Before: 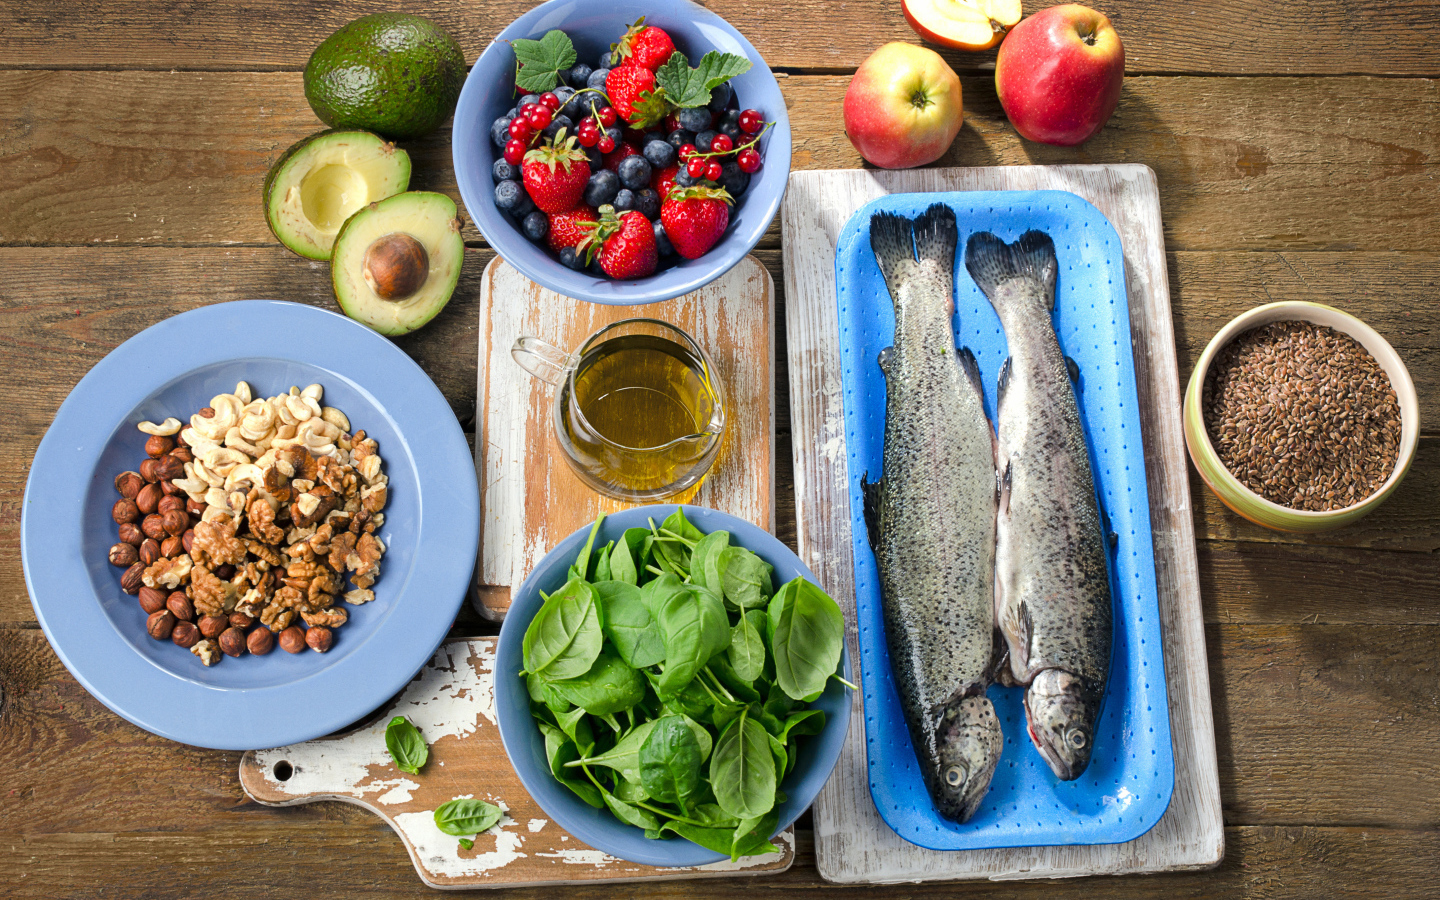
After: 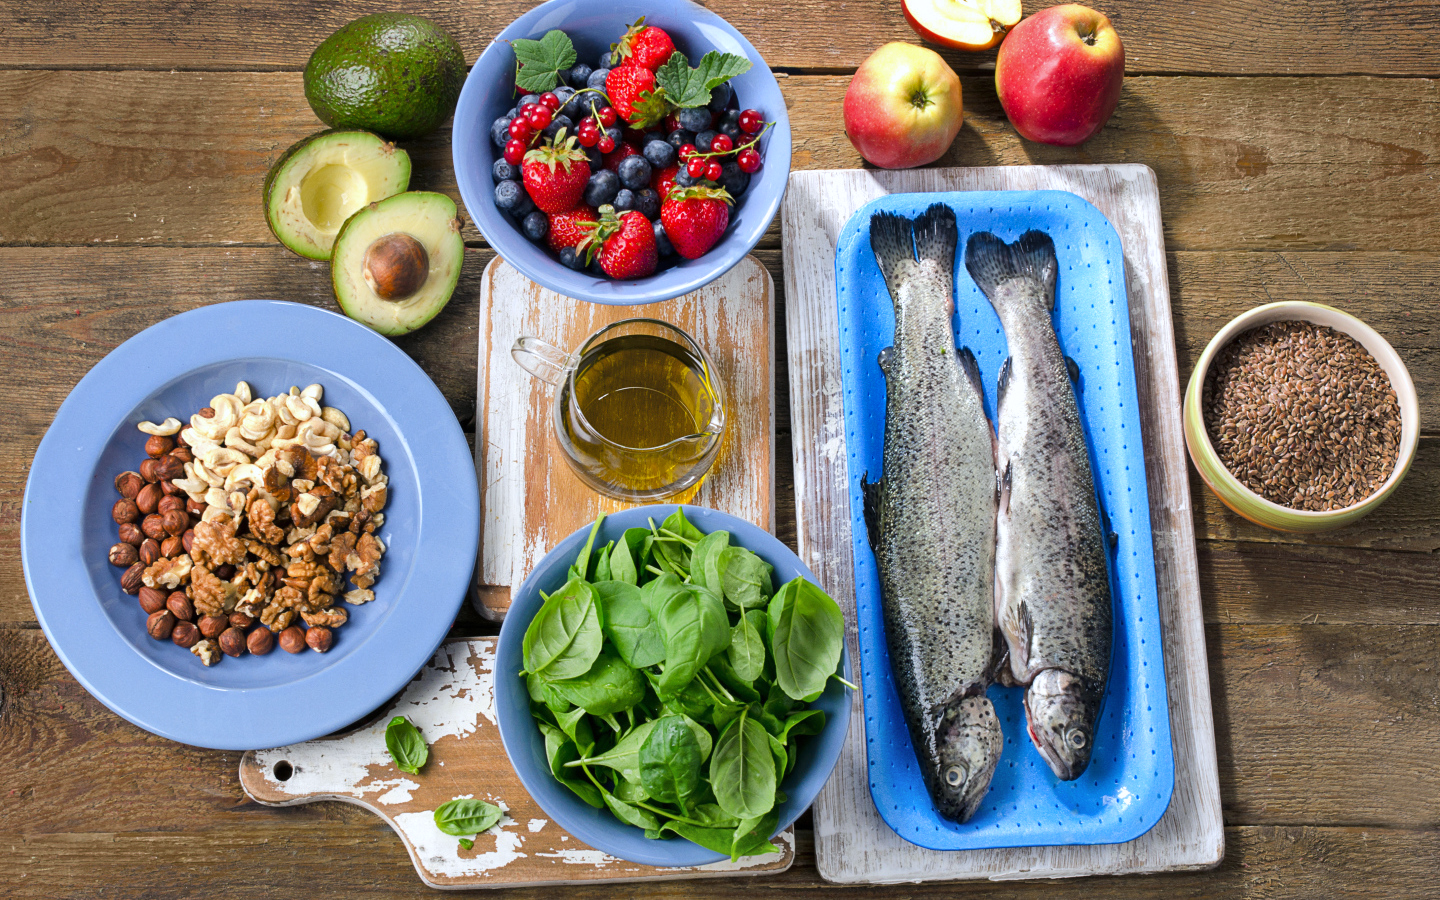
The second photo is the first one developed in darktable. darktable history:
white balance: red 0.984, blue 1.059
shadows and highlights: shadows 75, highlights -60.85, soften with gaussian
